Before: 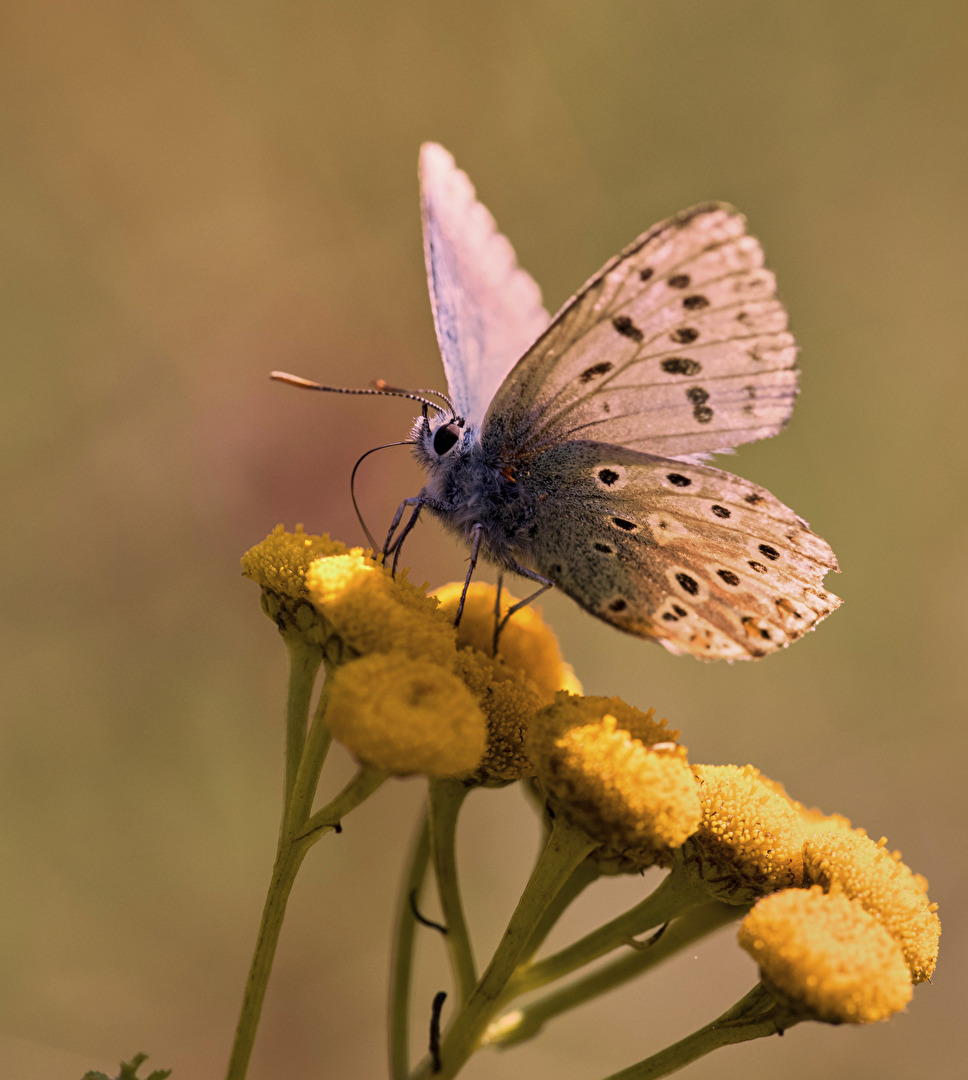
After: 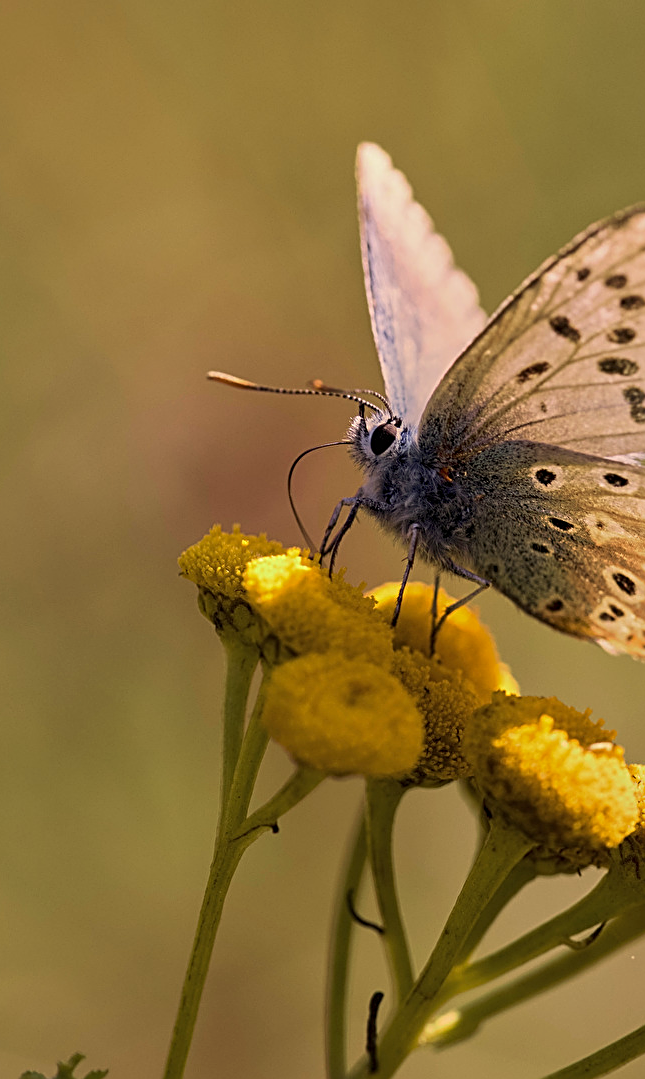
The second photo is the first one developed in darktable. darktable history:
sharpen: on, module defaults
crop and rotate: left 6.617%, right 26.717%
color correction: highlights a* -5.94, highlights b* 11.19
